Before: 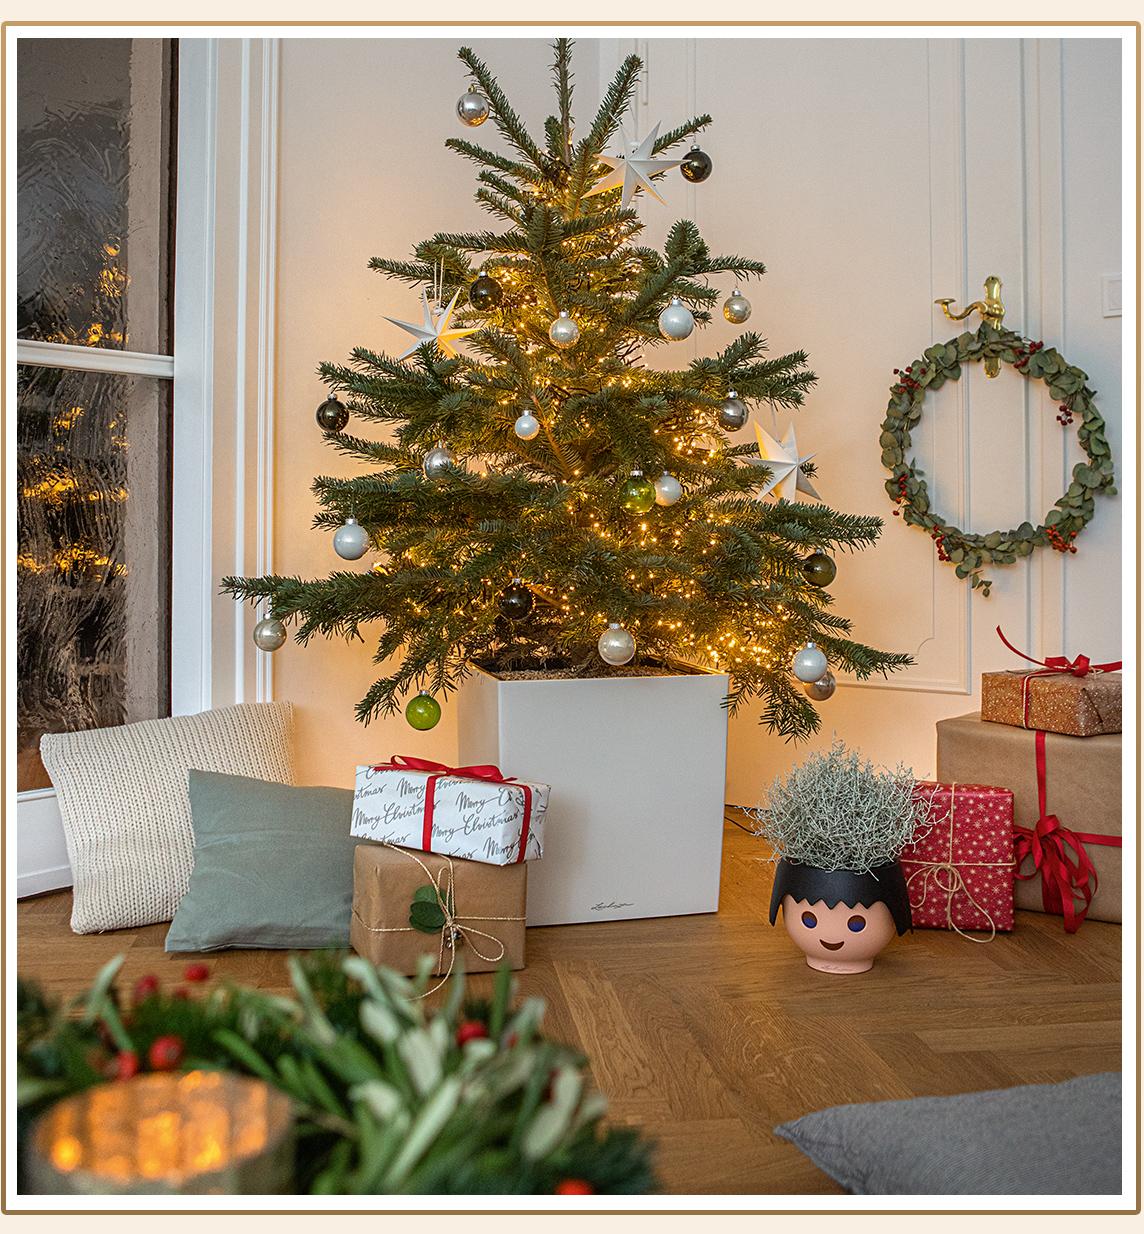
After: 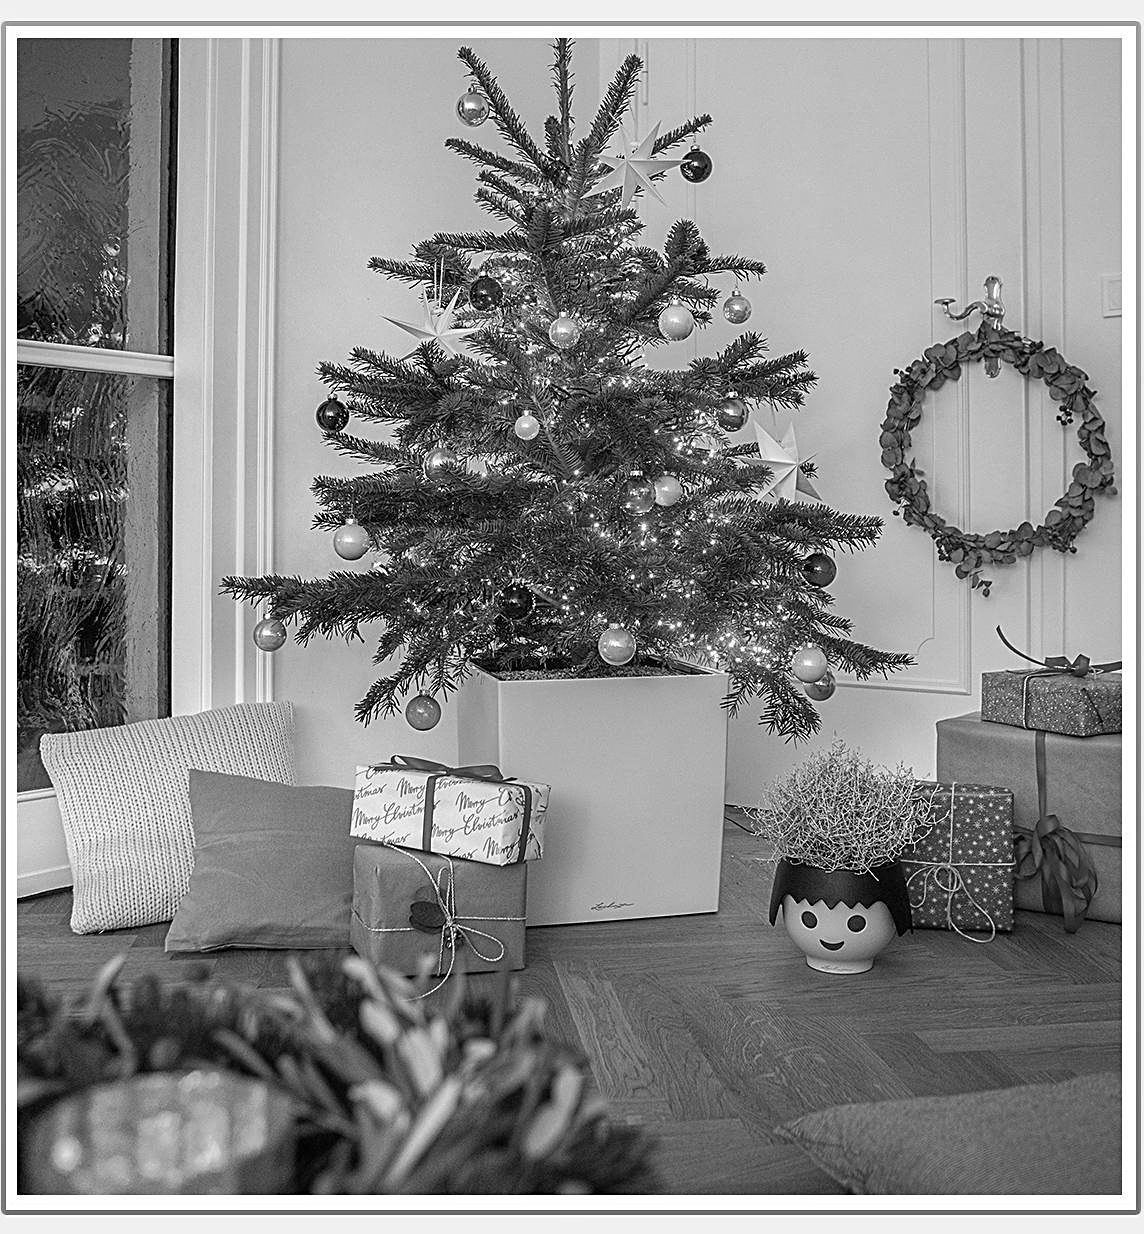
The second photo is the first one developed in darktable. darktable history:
monochrome: on, module defaults
sharpen: on, module defaults
white balance: red 0.967, blue 1.119, emerald 0.756
